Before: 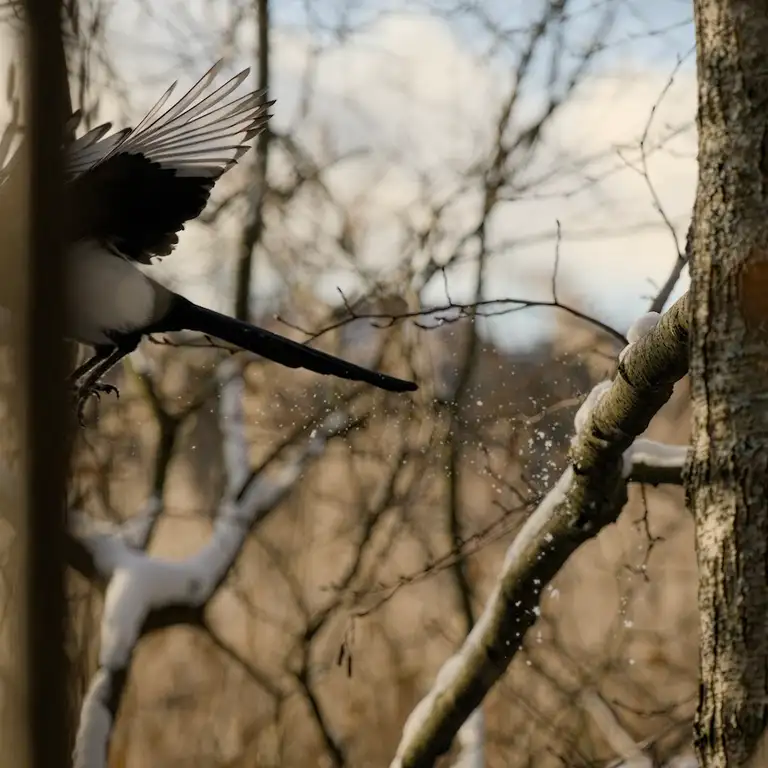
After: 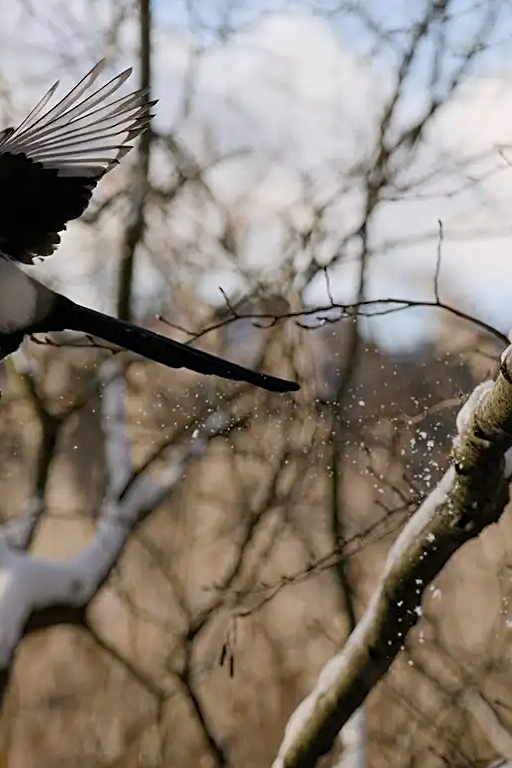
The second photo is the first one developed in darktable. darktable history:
sharpen: on, module defaults
crop and rotate: left 15.475%, right 17.823%
color calibration: illuminant as shot in camera, x 0.358, y 0.373, temperature 4628.91 K
